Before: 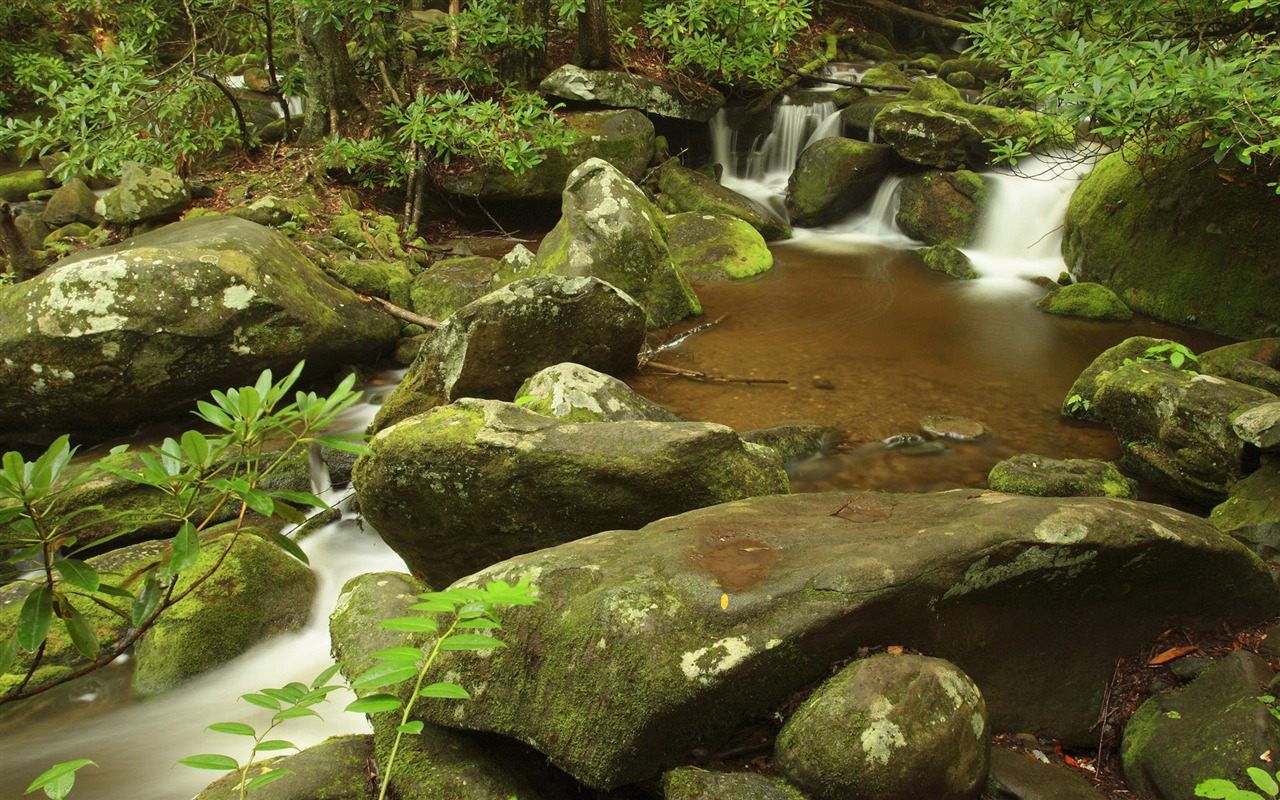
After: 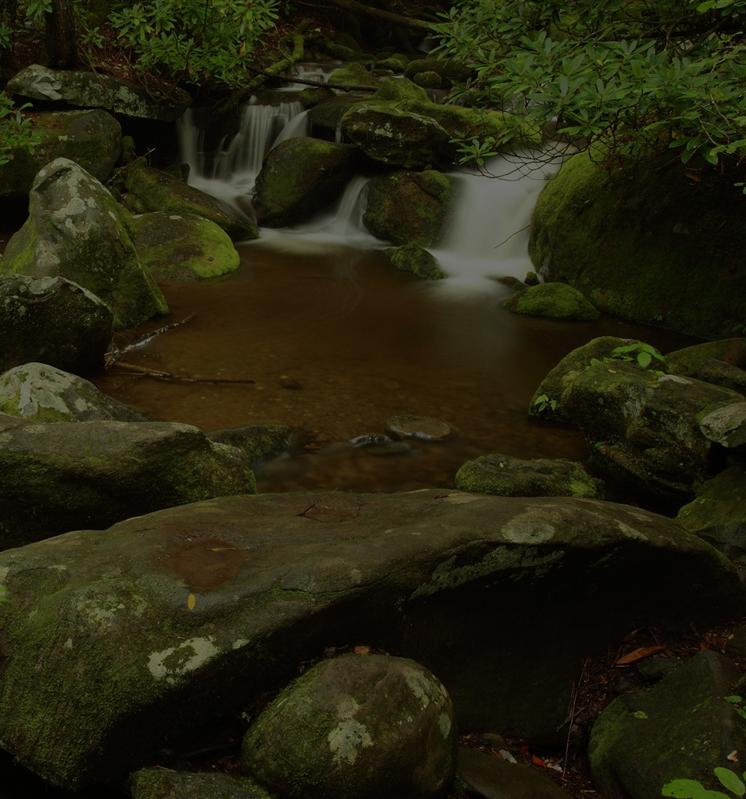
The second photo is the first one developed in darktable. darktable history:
crop: left 41.655%
exposure: exposure -2.391 EV, compensate highlight preservation false
